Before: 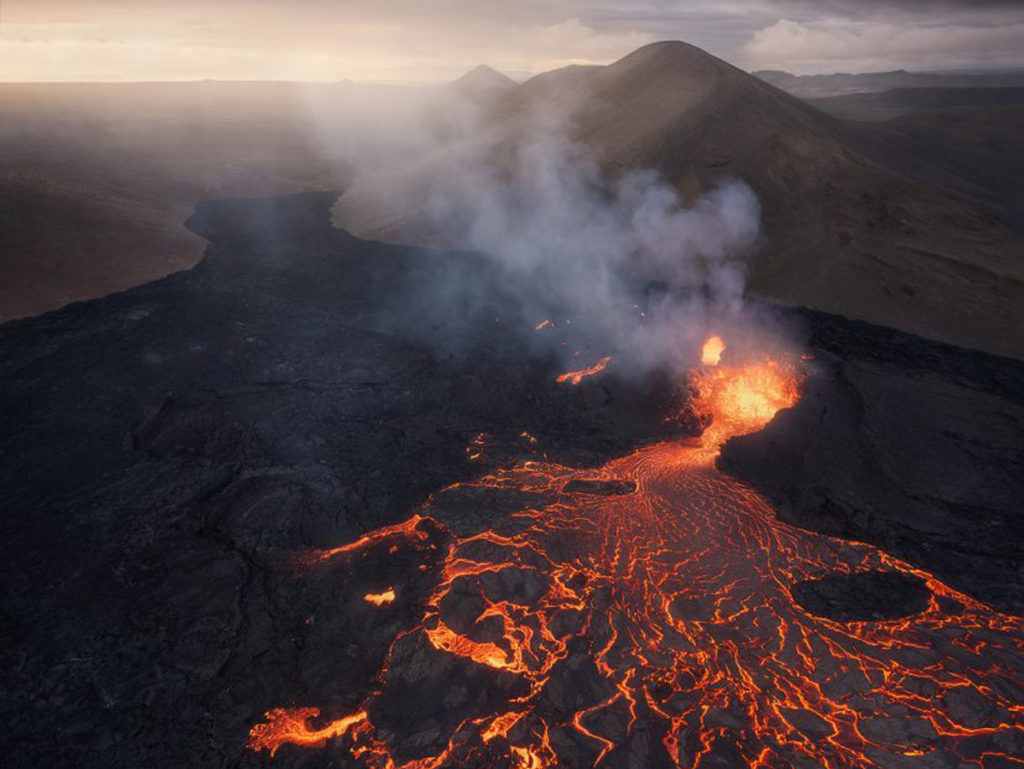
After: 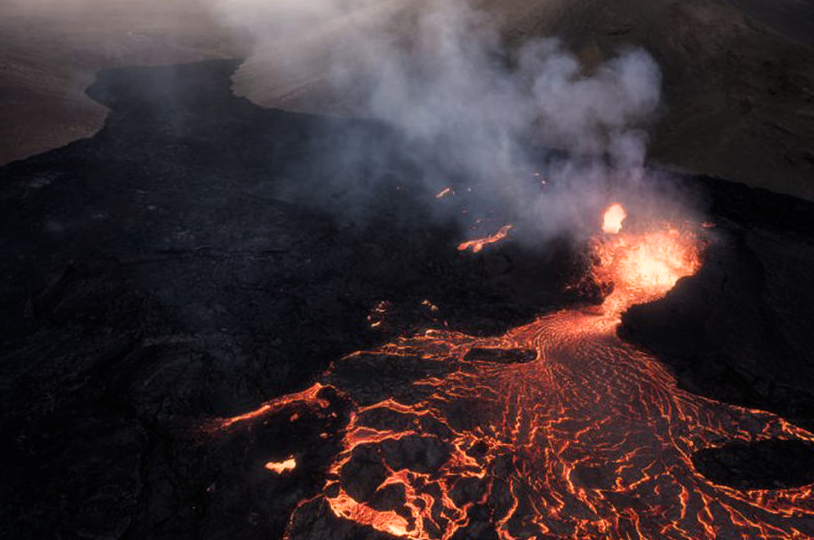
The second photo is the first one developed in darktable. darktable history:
filmic rgb: black relative exposure -8.03 EV, white relative exposure 2.18 EV, hardness 7
crop: left 9.756%, top 17.265%, right 10.674%, bottom 12.399%
